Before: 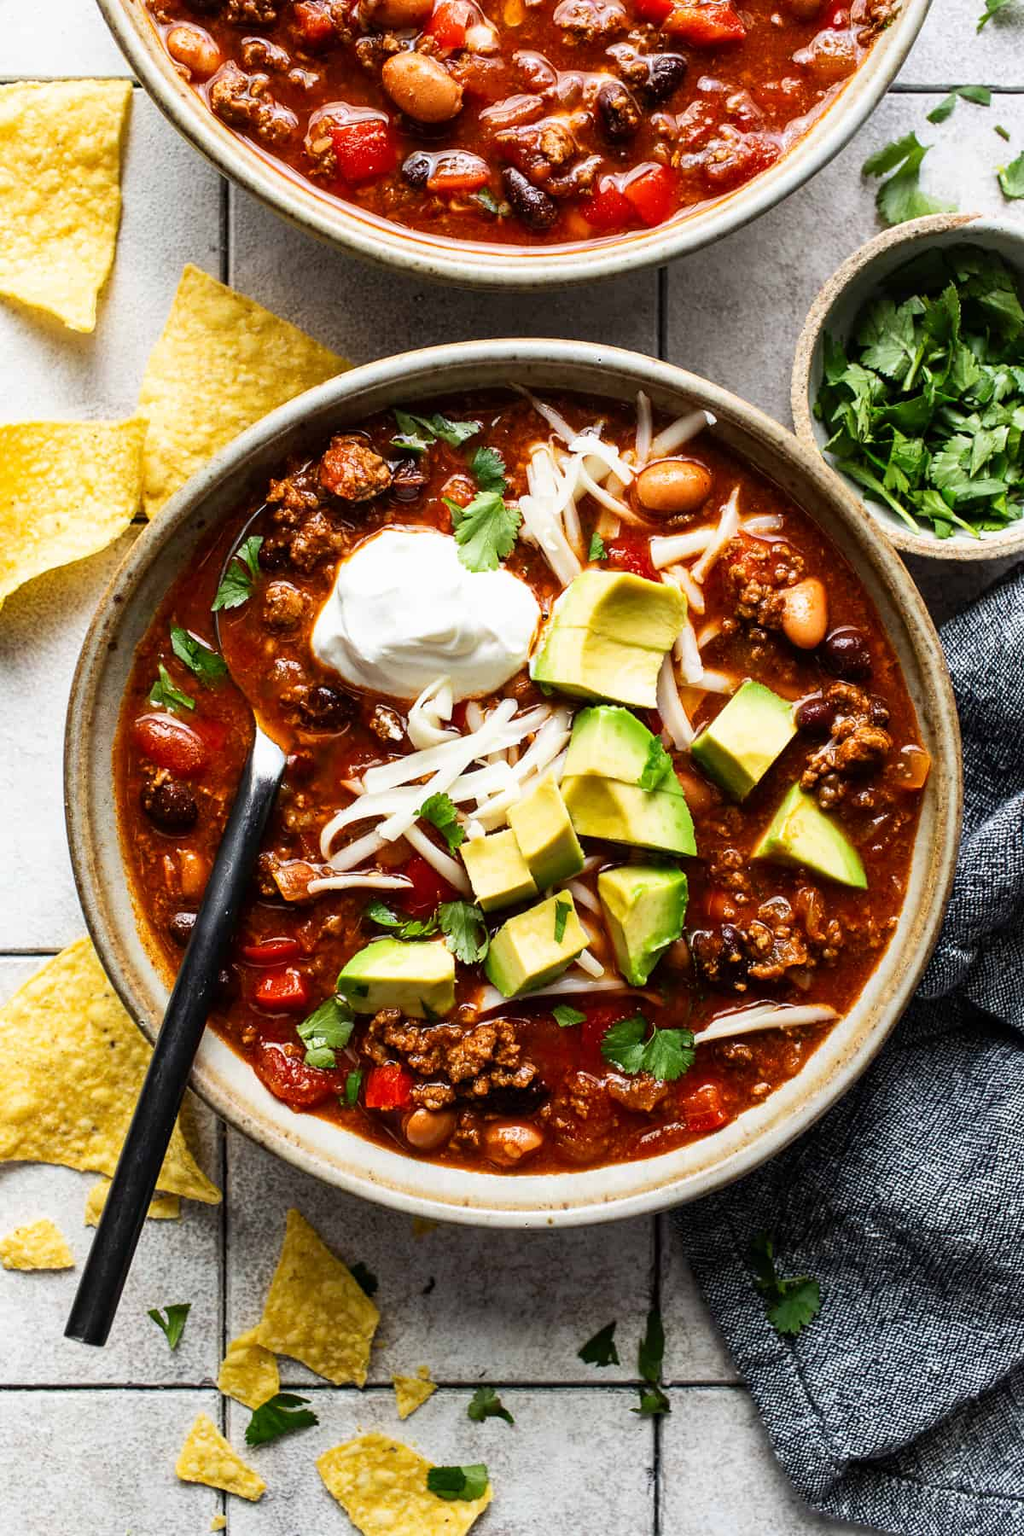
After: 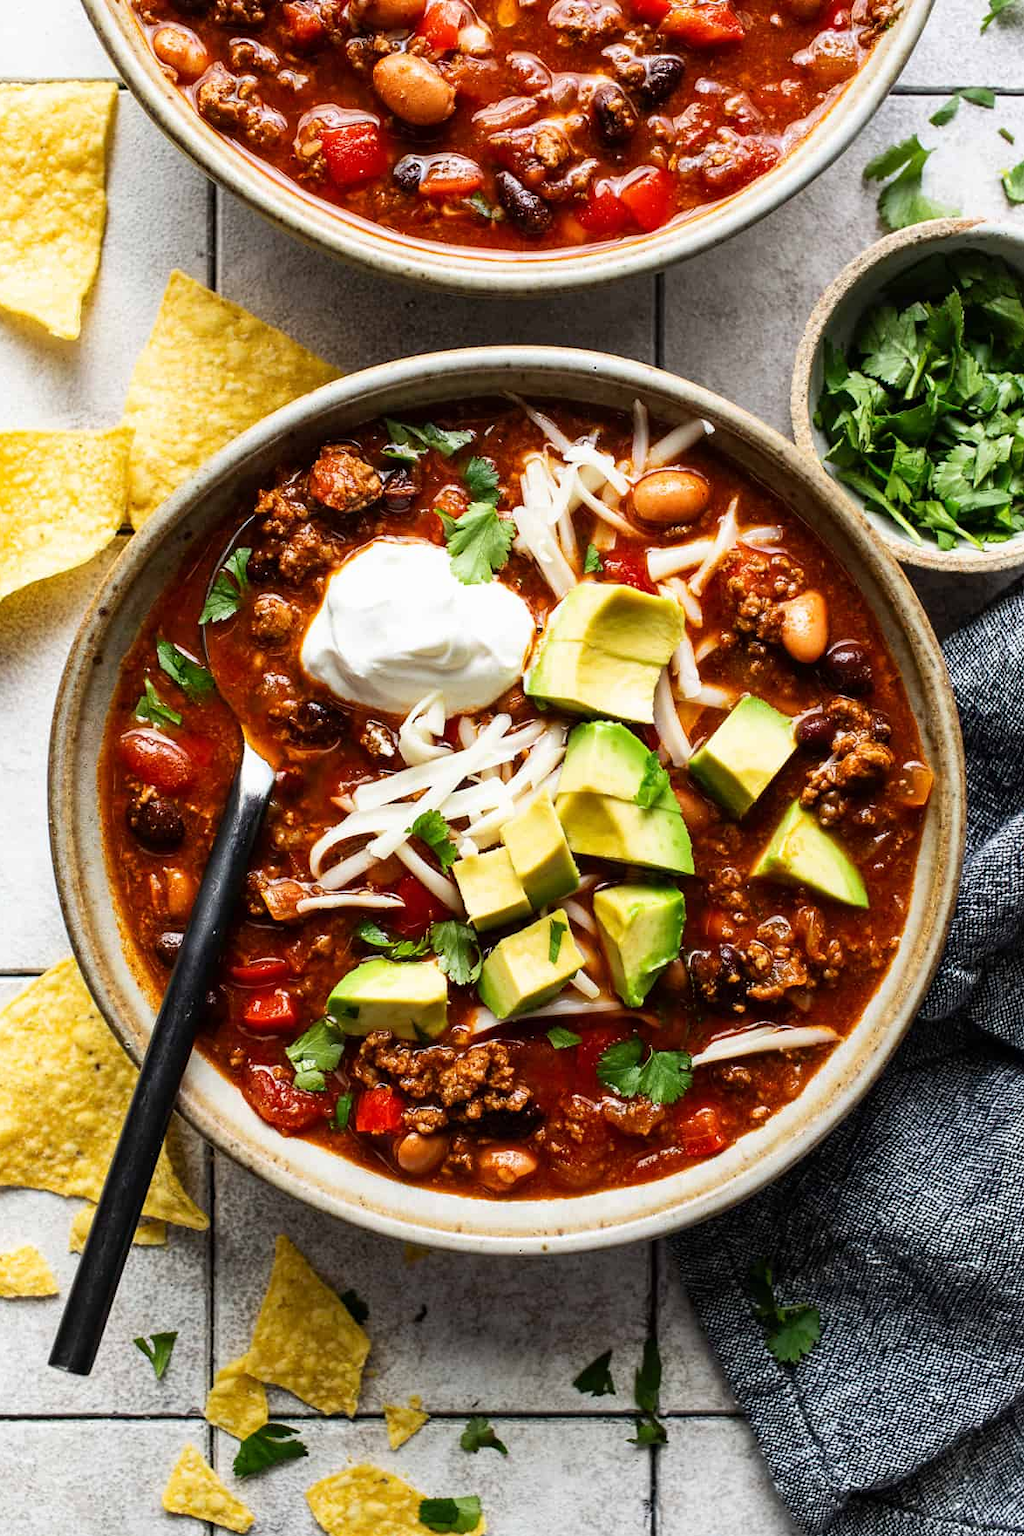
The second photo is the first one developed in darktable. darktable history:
crop: left 1.737%, right 0.272%, bottom 2.076%
